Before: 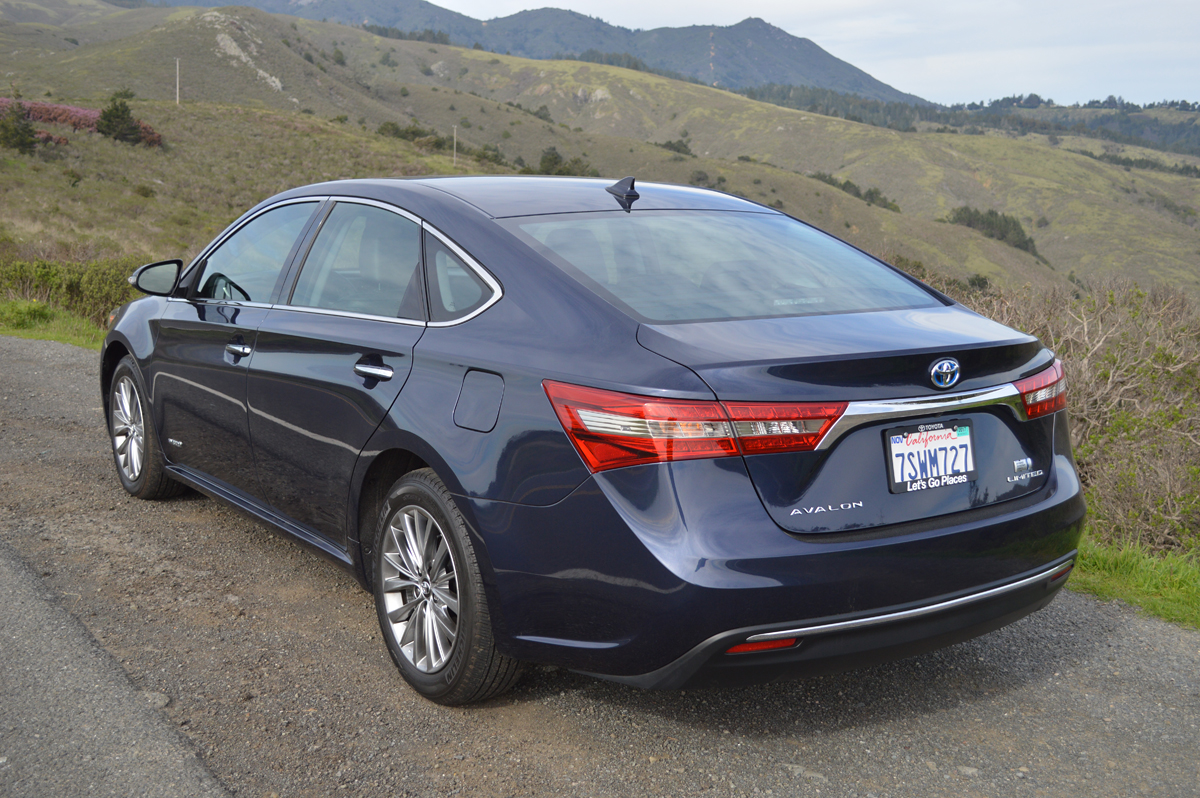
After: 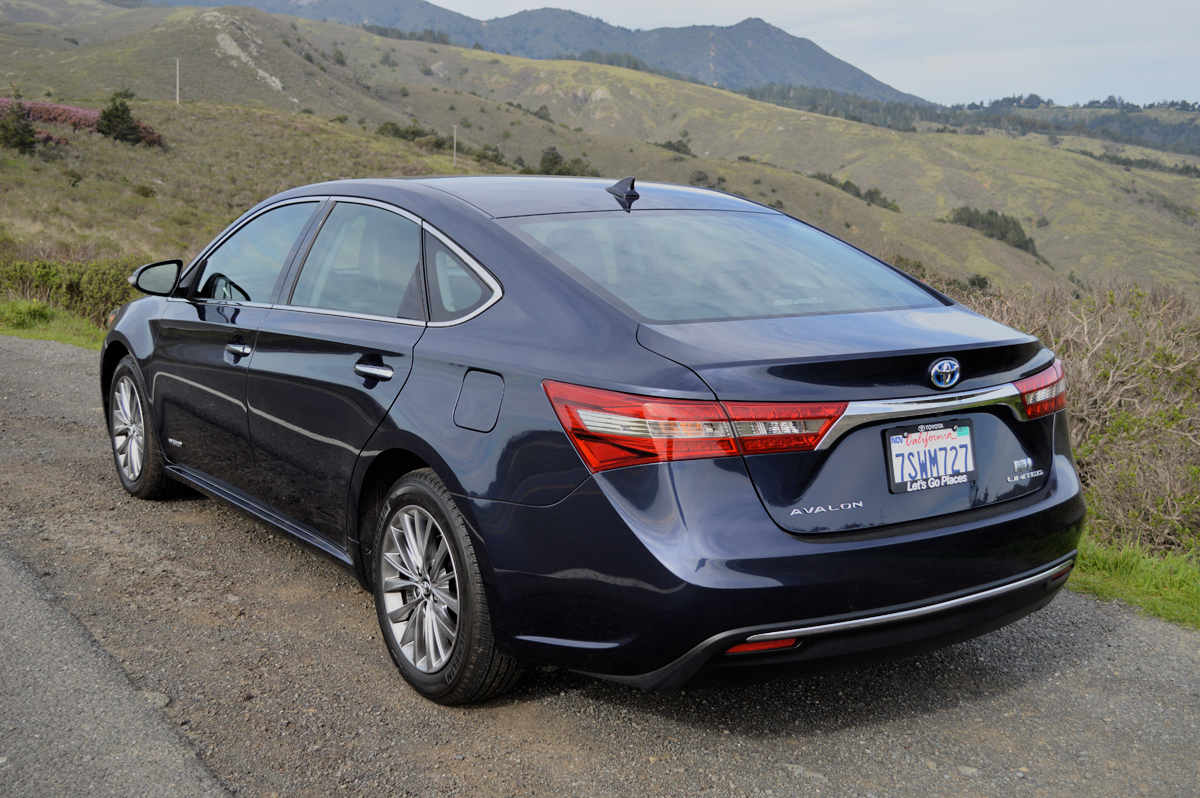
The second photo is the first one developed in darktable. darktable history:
filmic rgb: middle gray luminance 28.75%, black relative exposure -10.22 EV, white relative exposure 5.51 EV, threshold 2.98 EV, target black luminance 0%, hardness 3.97, latitude 2.19%, contrast 1.122, highlights saturation mix 4.83%, shadows ↔ highlights balance 15.95%, color science v6 (2022), enable highlight reconstruction true
